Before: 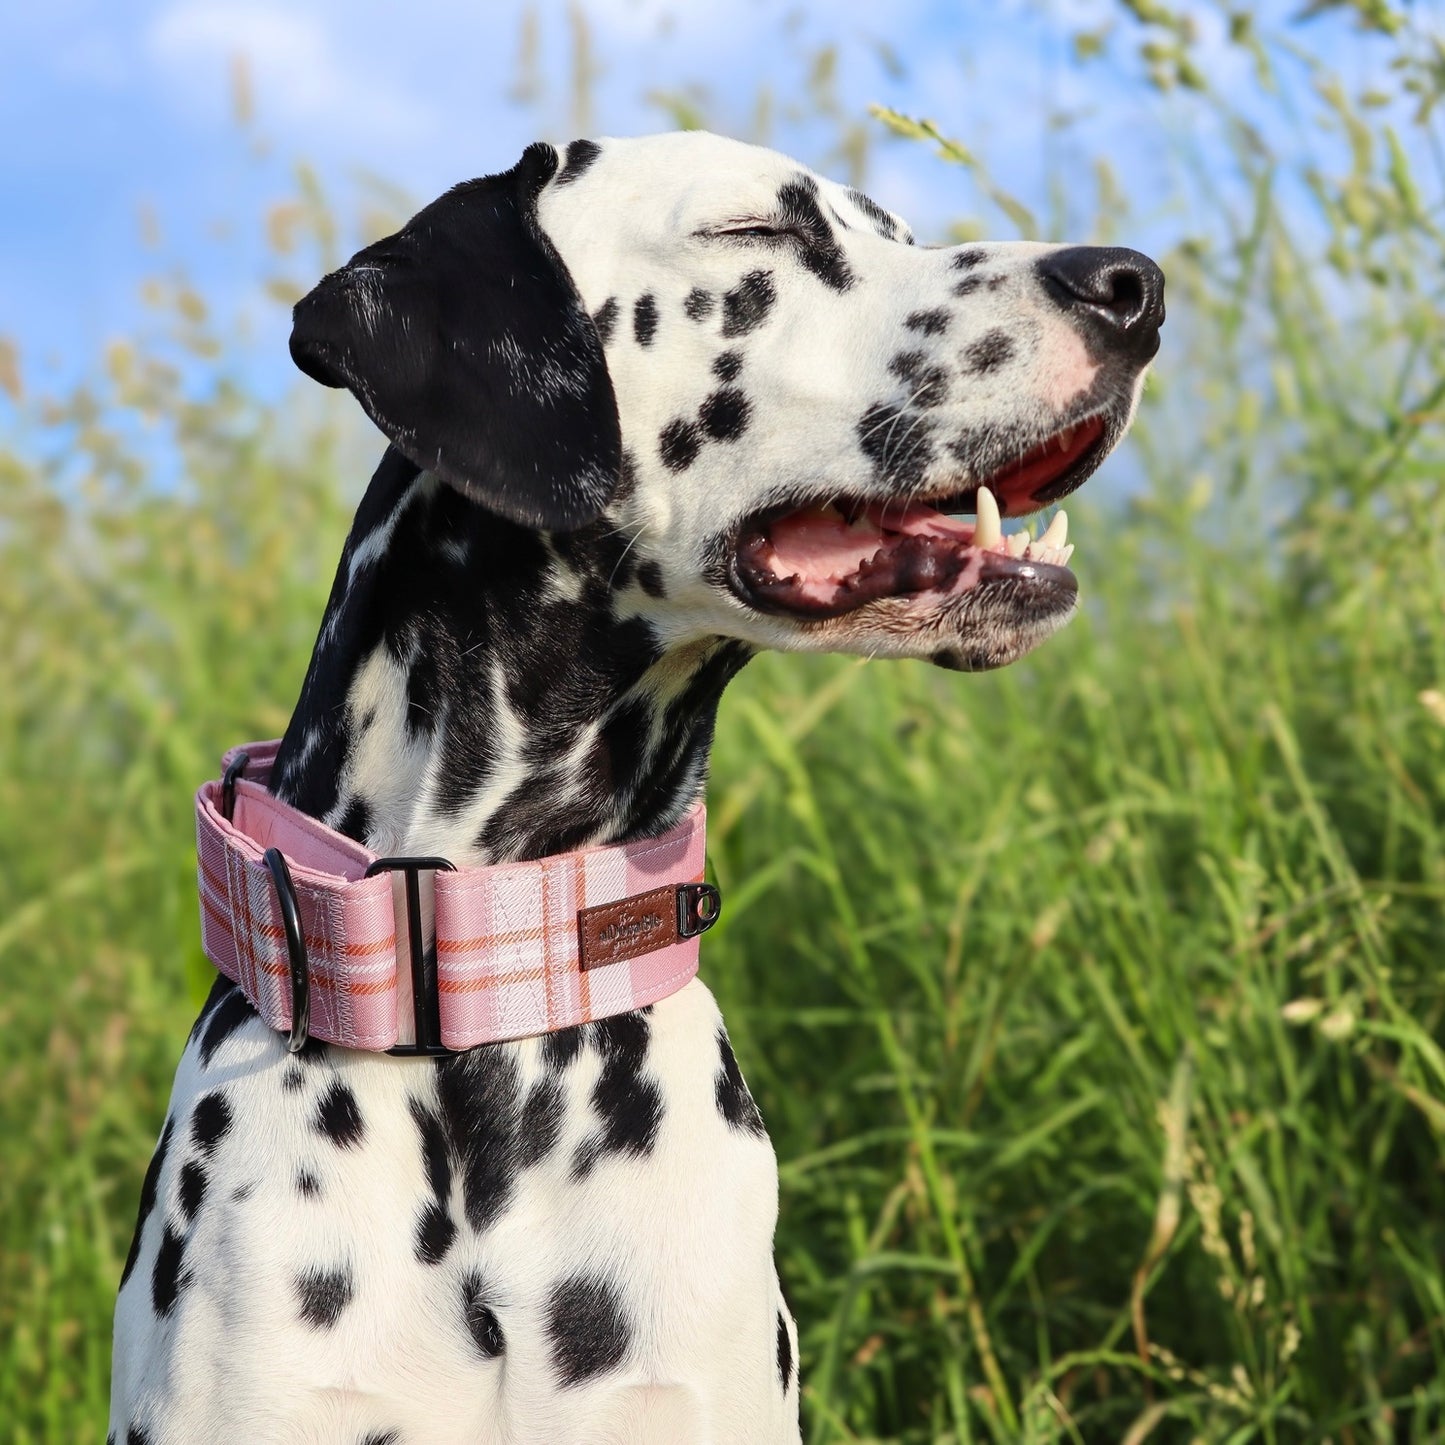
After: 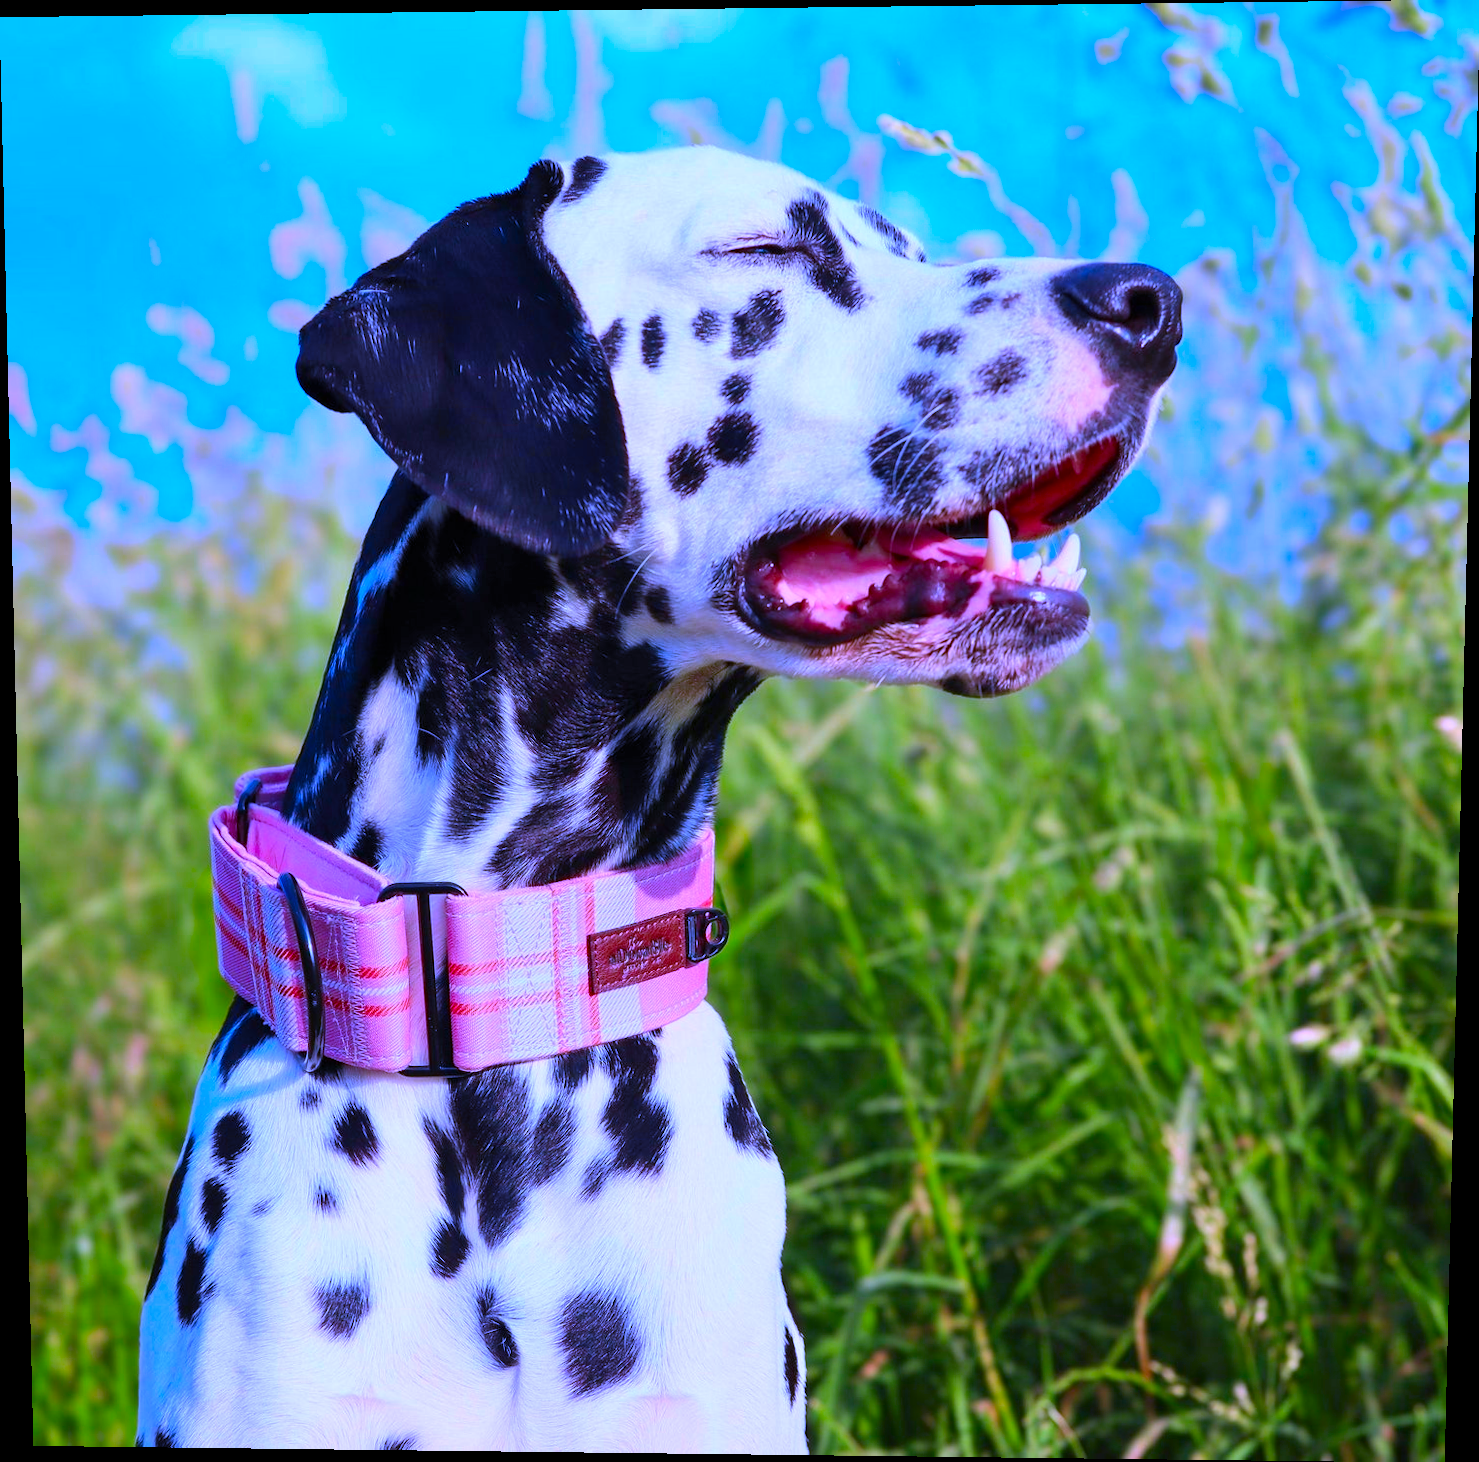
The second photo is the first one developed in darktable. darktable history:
white balance: red 0.98, blue 1.61
tone equalizer: -8 EV -0.55 EV
rotate and perspective: lens shift (vertical) 0.048, lens shift (horizontal) -0.024, automatic cropping off
color correction: saturation 1.8
